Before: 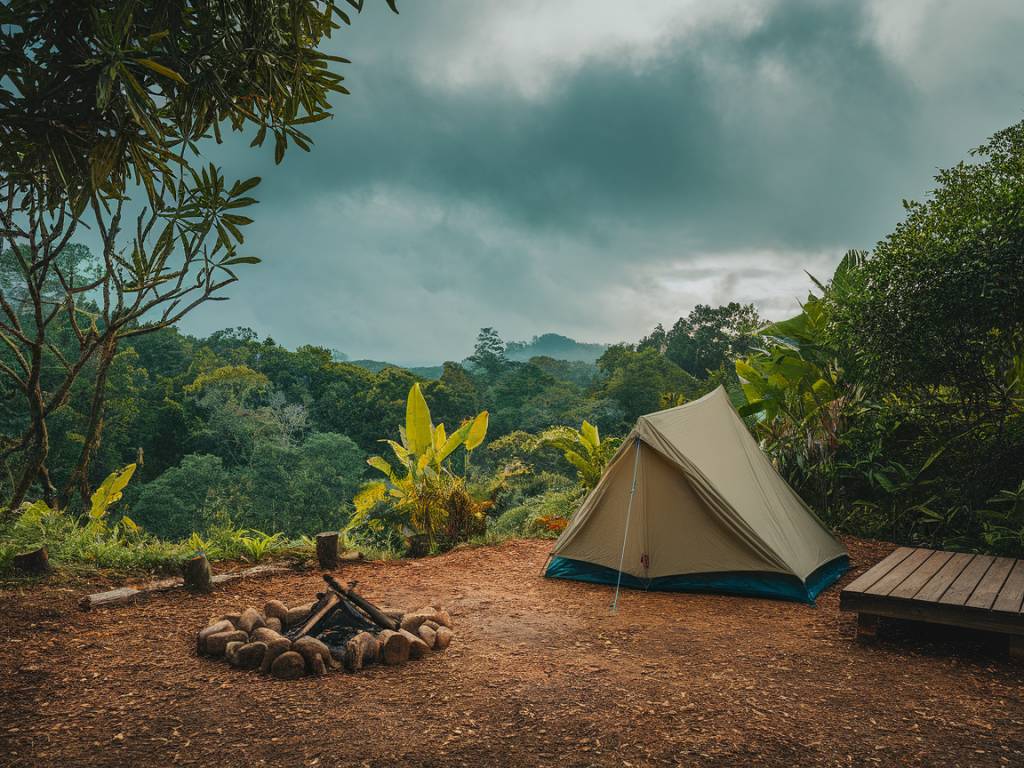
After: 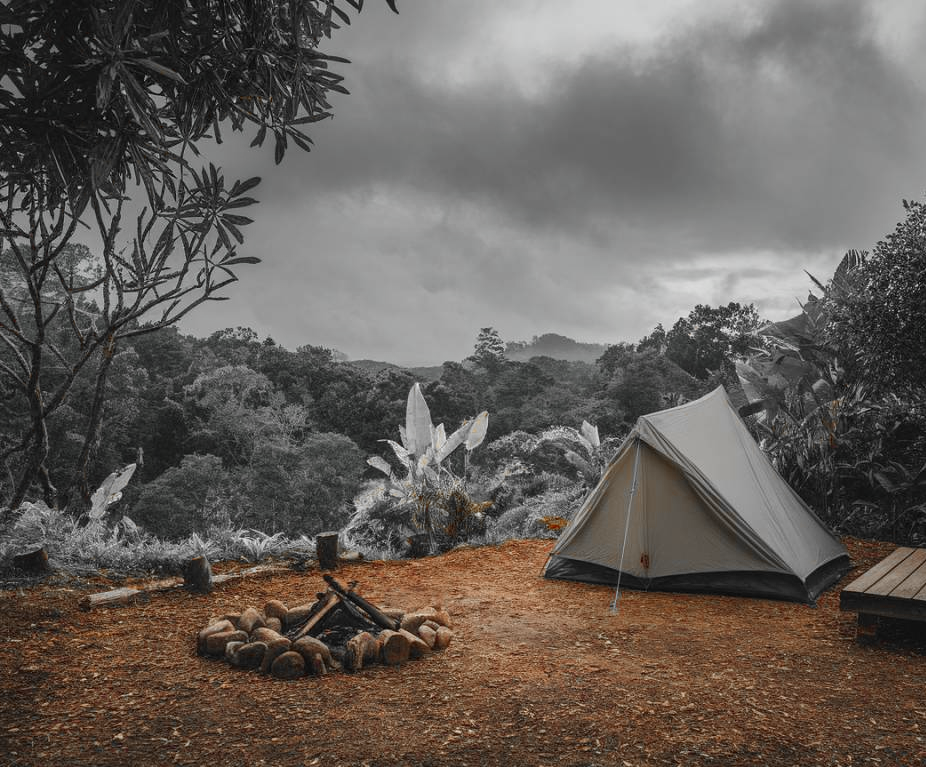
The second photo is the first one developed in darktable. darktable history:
crop: right 9.509%, bottom 0.031%
color zones: curves: ch0 [(0, 0.497) (0.096, 0.361) (0.221, 0.538) (0.429, 0.5) (0.571, 0.5) (0.714, 0.5) (0.857, 0.5) (1, 0.497)]; ch1 [(0, 0.5) (0.143, 0.5) (0.257, -0.002) (0.429, 0.04) (0.571, -0.001) (0.714, -0.015) (0.857, 0.024) (1, 0.5)]
